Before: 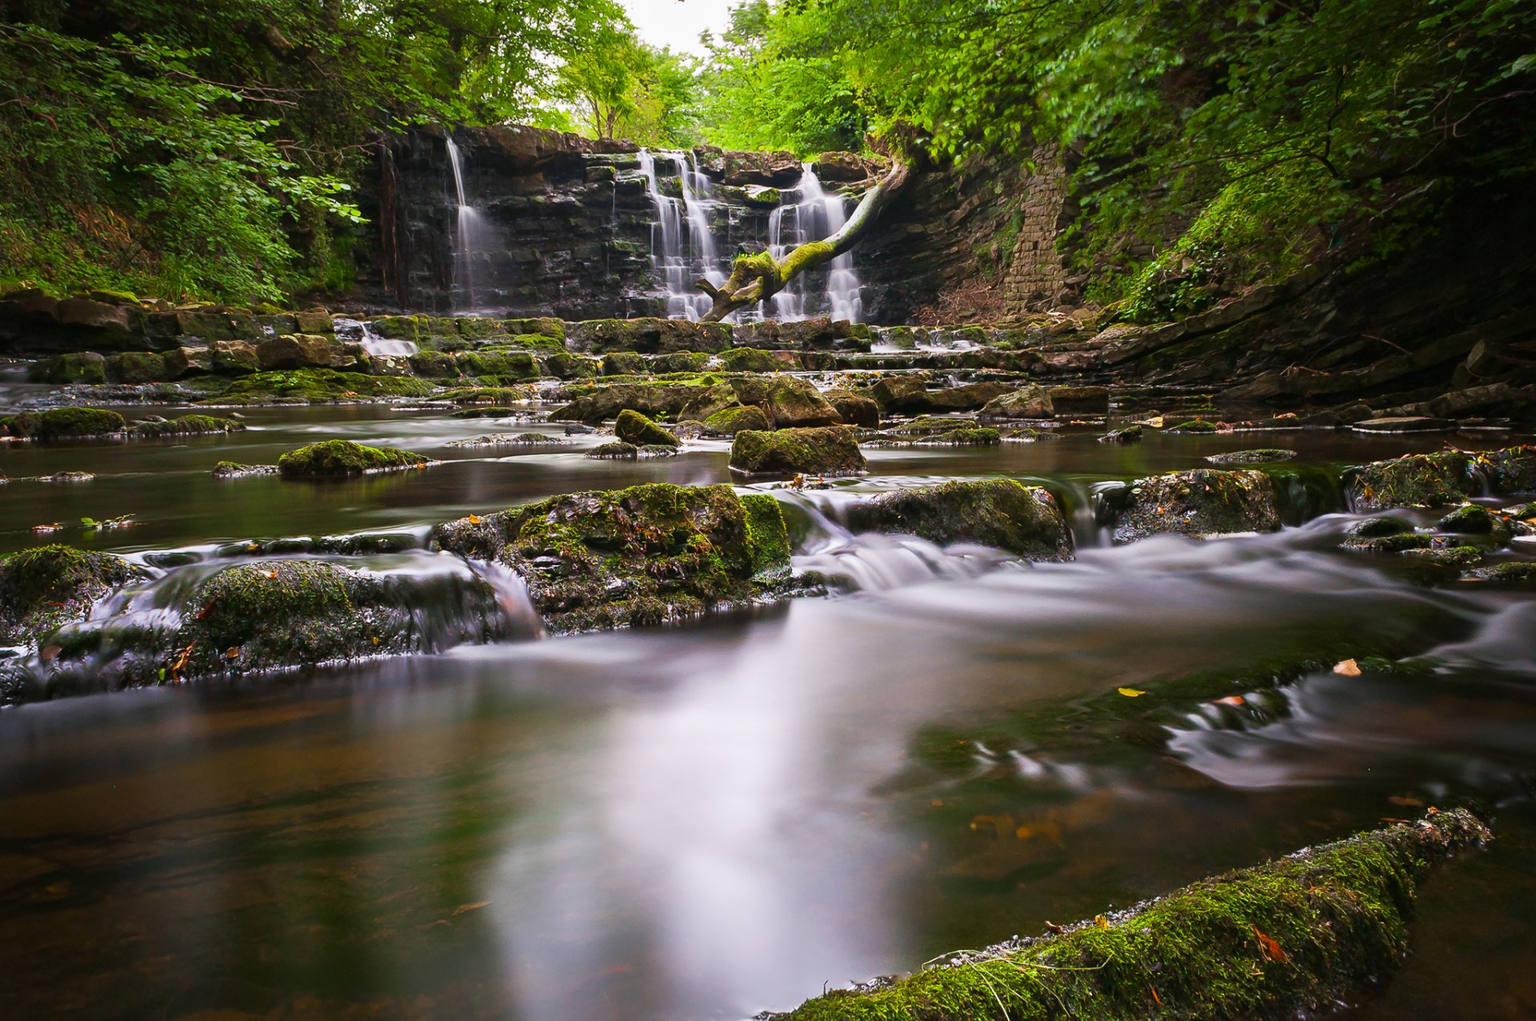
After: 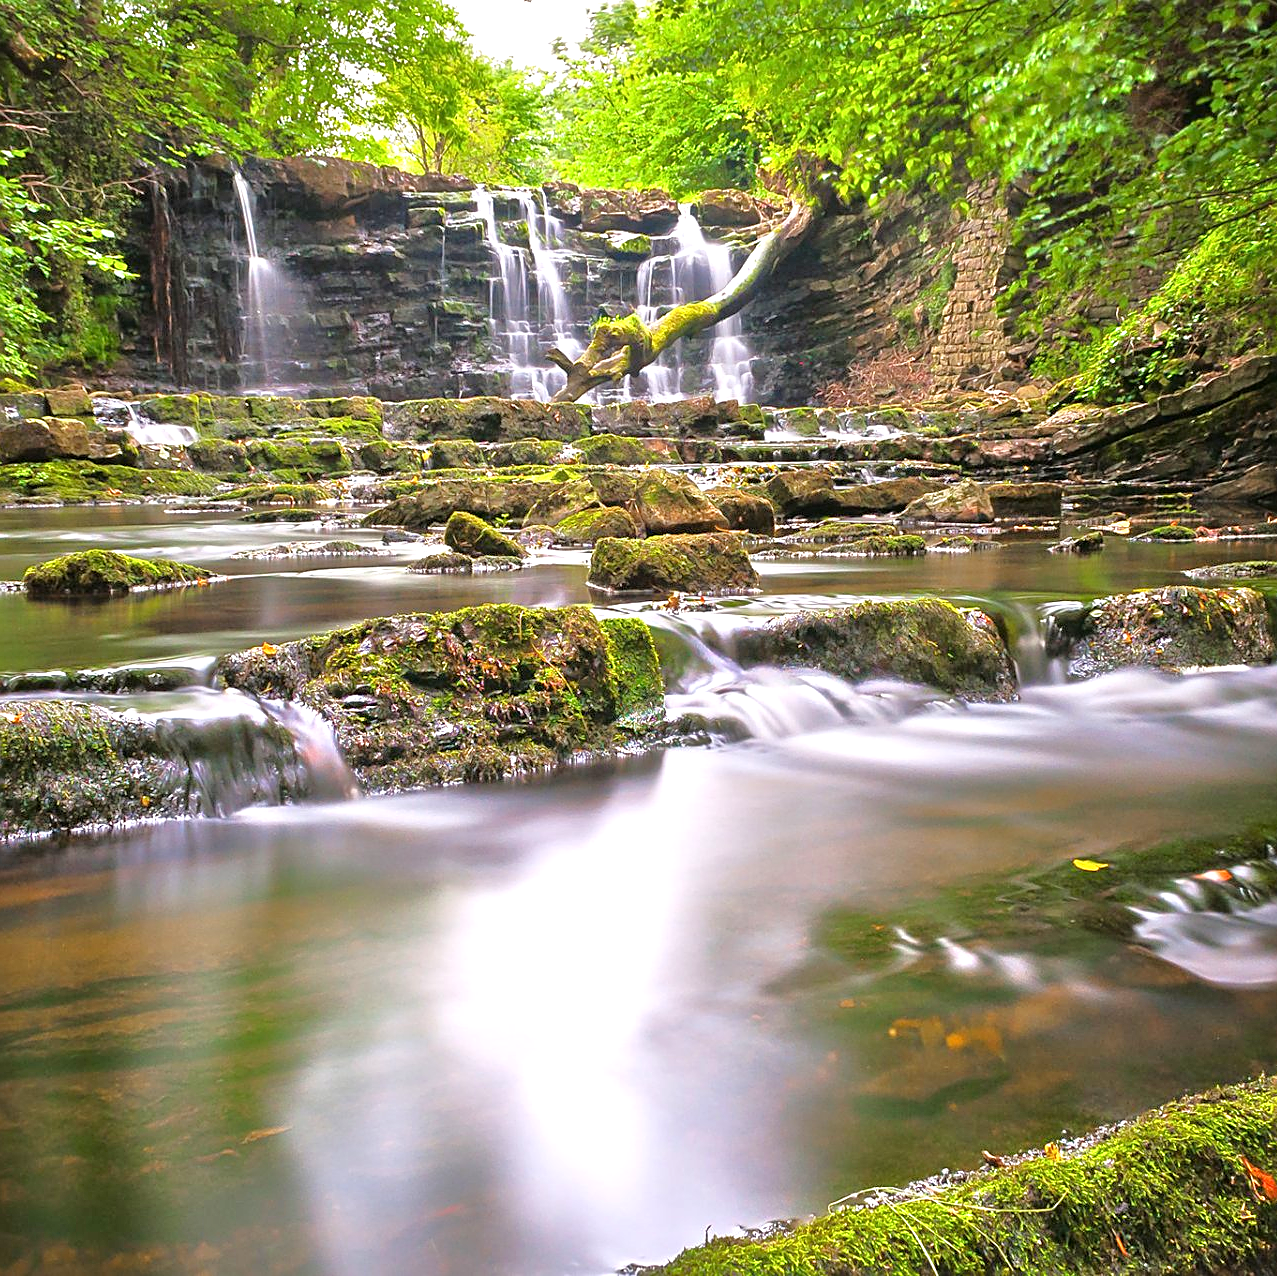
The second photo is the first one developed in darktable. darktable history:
sharpen: on, module defaults
tone equalizer: -7 EV 0.15 EV, -6 EV 0.6 EV, -5 EV 1.15 EV, -4 EV 1.33 EV, -3 EV 1.15 EV, -2 EV 0.6 EV, -1 EV 0.15 EV, mask exposure compensation -0.5 EV
exposure: black level correction 0, exposure 0.7 EV, compensate exposure bias true, compensate highlight preservation false
crop: left 16.899%, right 16.556%
